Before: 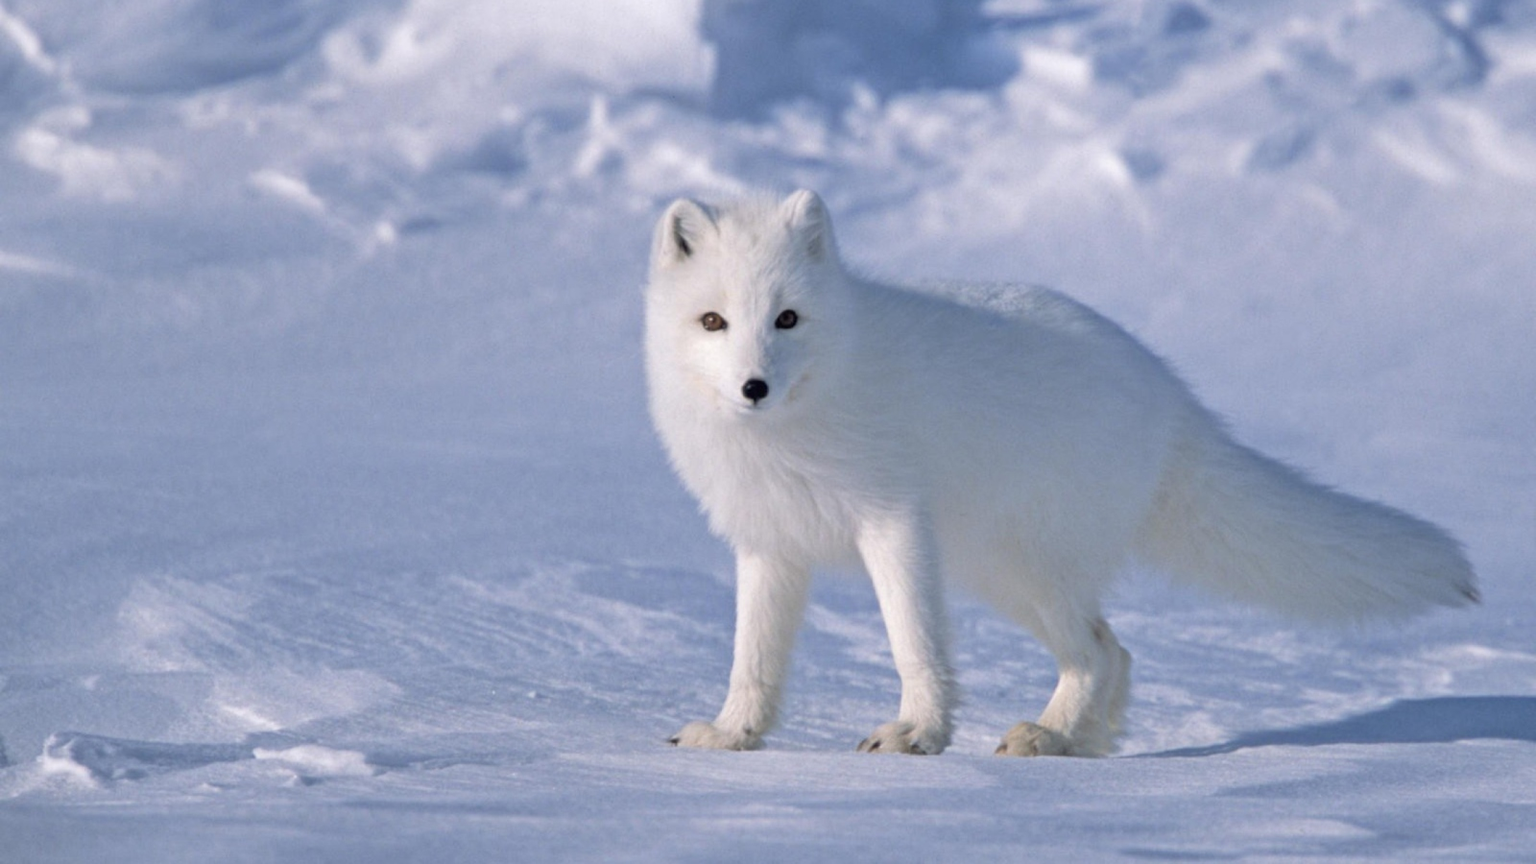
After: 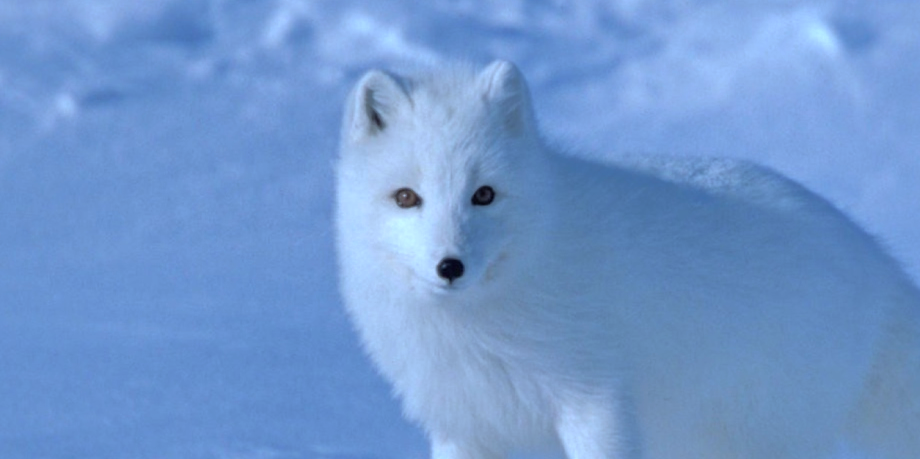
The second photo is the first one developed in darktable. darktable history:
crop: left 21.026%, top 15.268%, right 21.439%, bottom 33.718%
contrast brightness saturation: contrast 0.007, saturation -0.068
color calibration: x 0.398, y 0.386, temperature 3630.01 K
shadows and highlights: shadows 39.74, highlights -60.07
